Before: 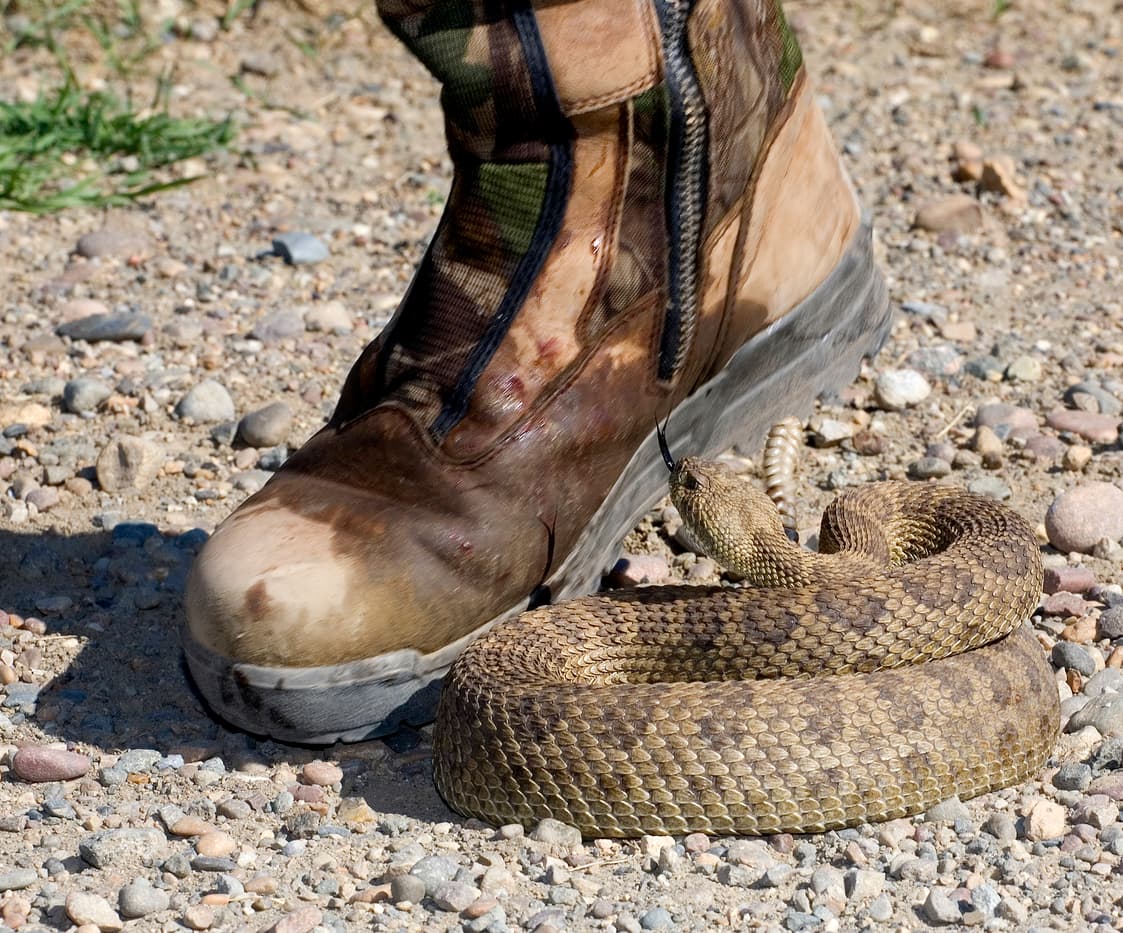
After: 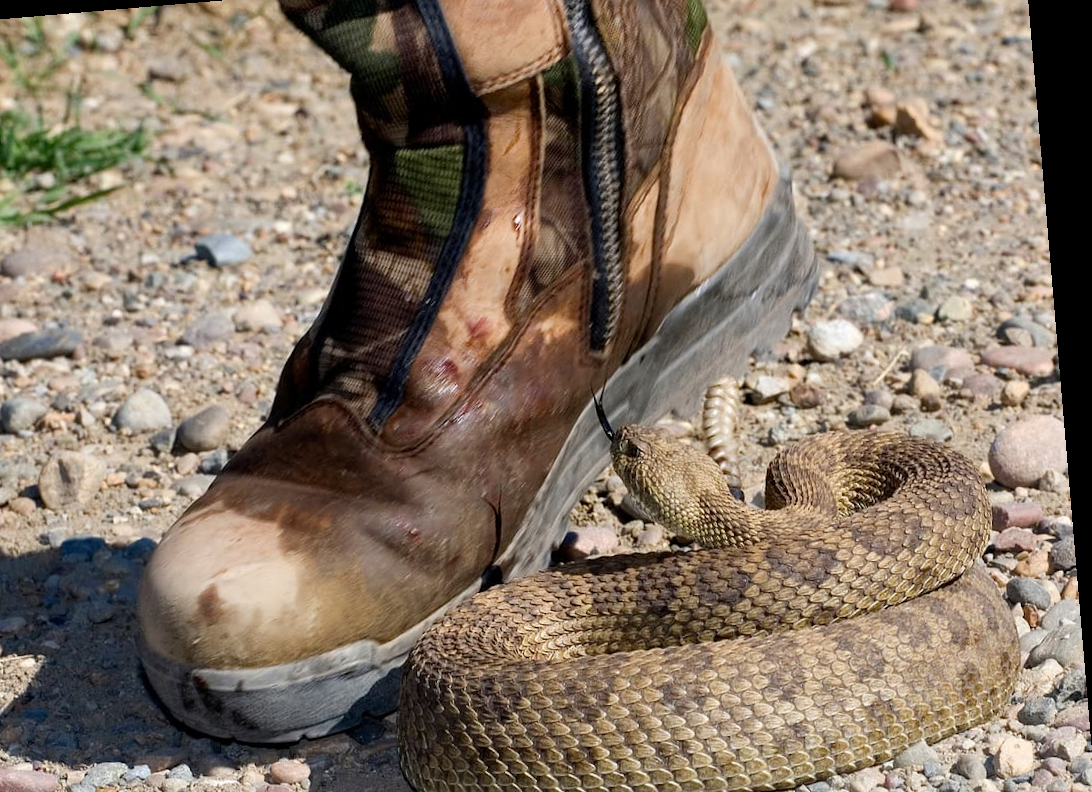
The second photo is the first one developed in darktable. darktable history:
shadows and highlights: shadows 32.83, highlights -47.7, soften with gaussian
exposure: exposure -0.021 EV, compensate highlight preservation false
rotate and perspective: rotation -4.86°, automatic cropping off
crop: left 8.155%, top 6.611%, bottom 15.385%
